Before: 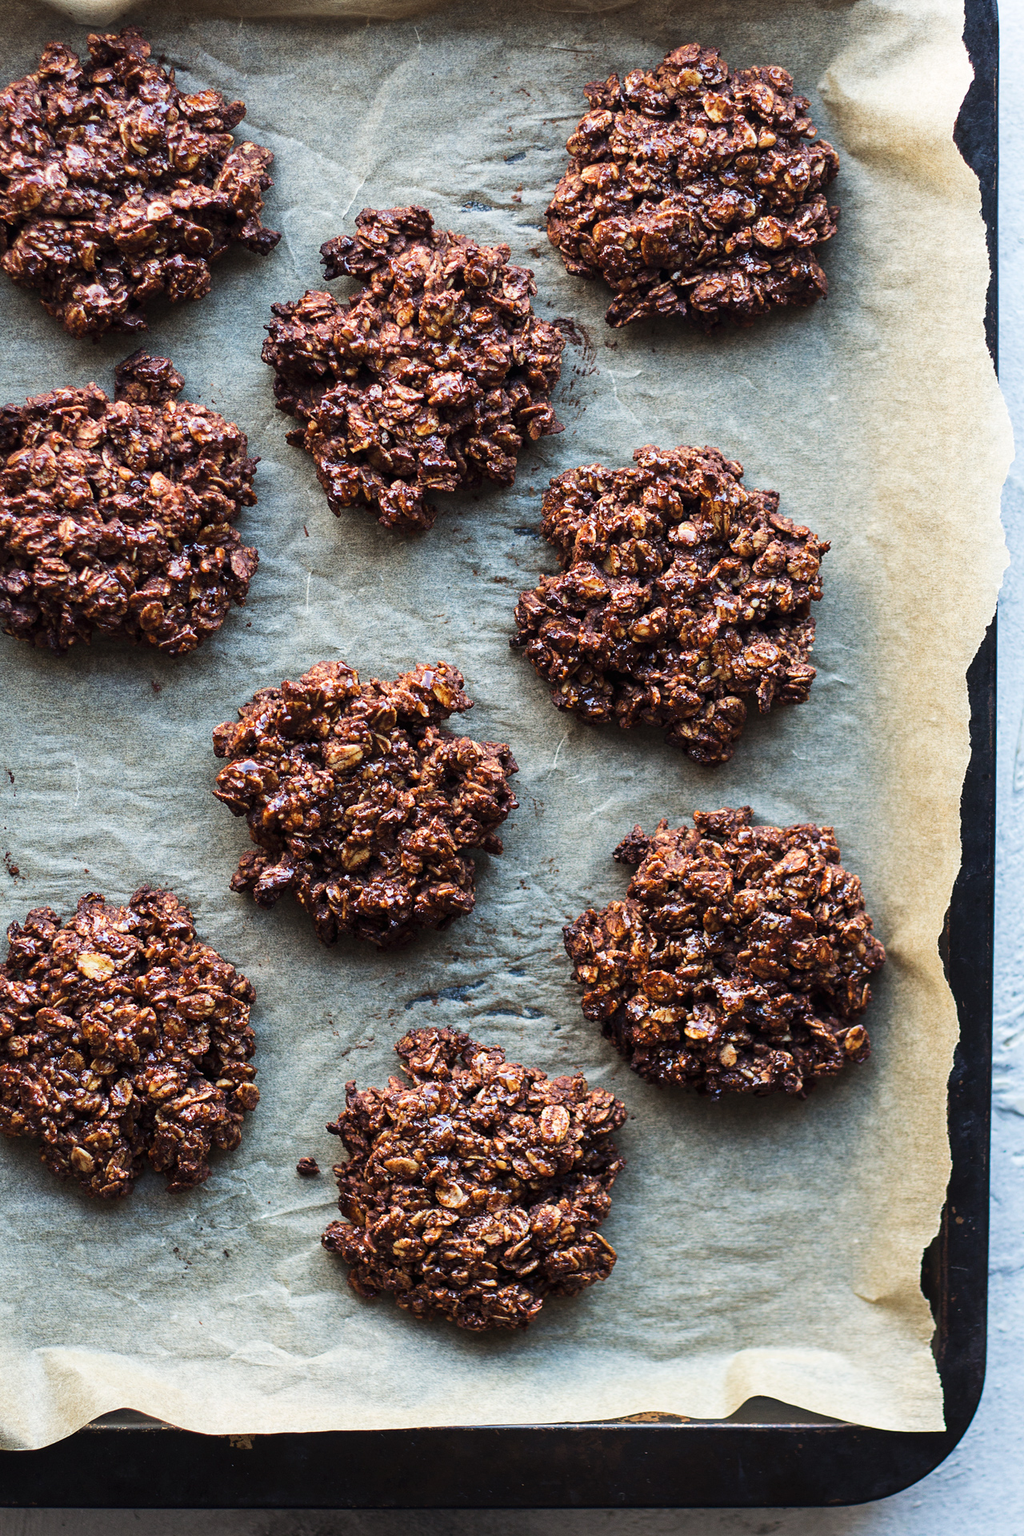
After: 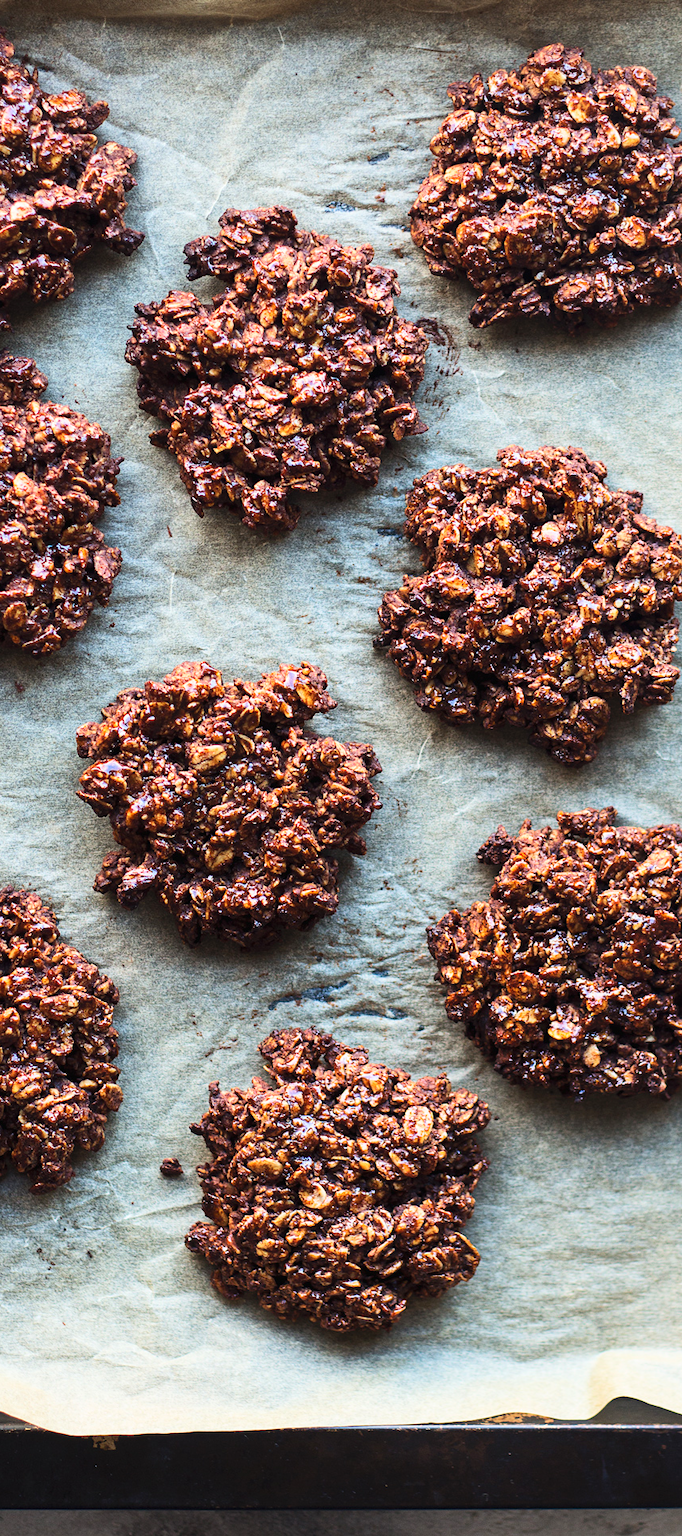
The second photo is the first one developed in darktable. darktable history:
contrast brightness saturation: contrast 0.202, brightness 0.156, saturation 0.227
crop and rotate: left 13.416%, right 19.917%
